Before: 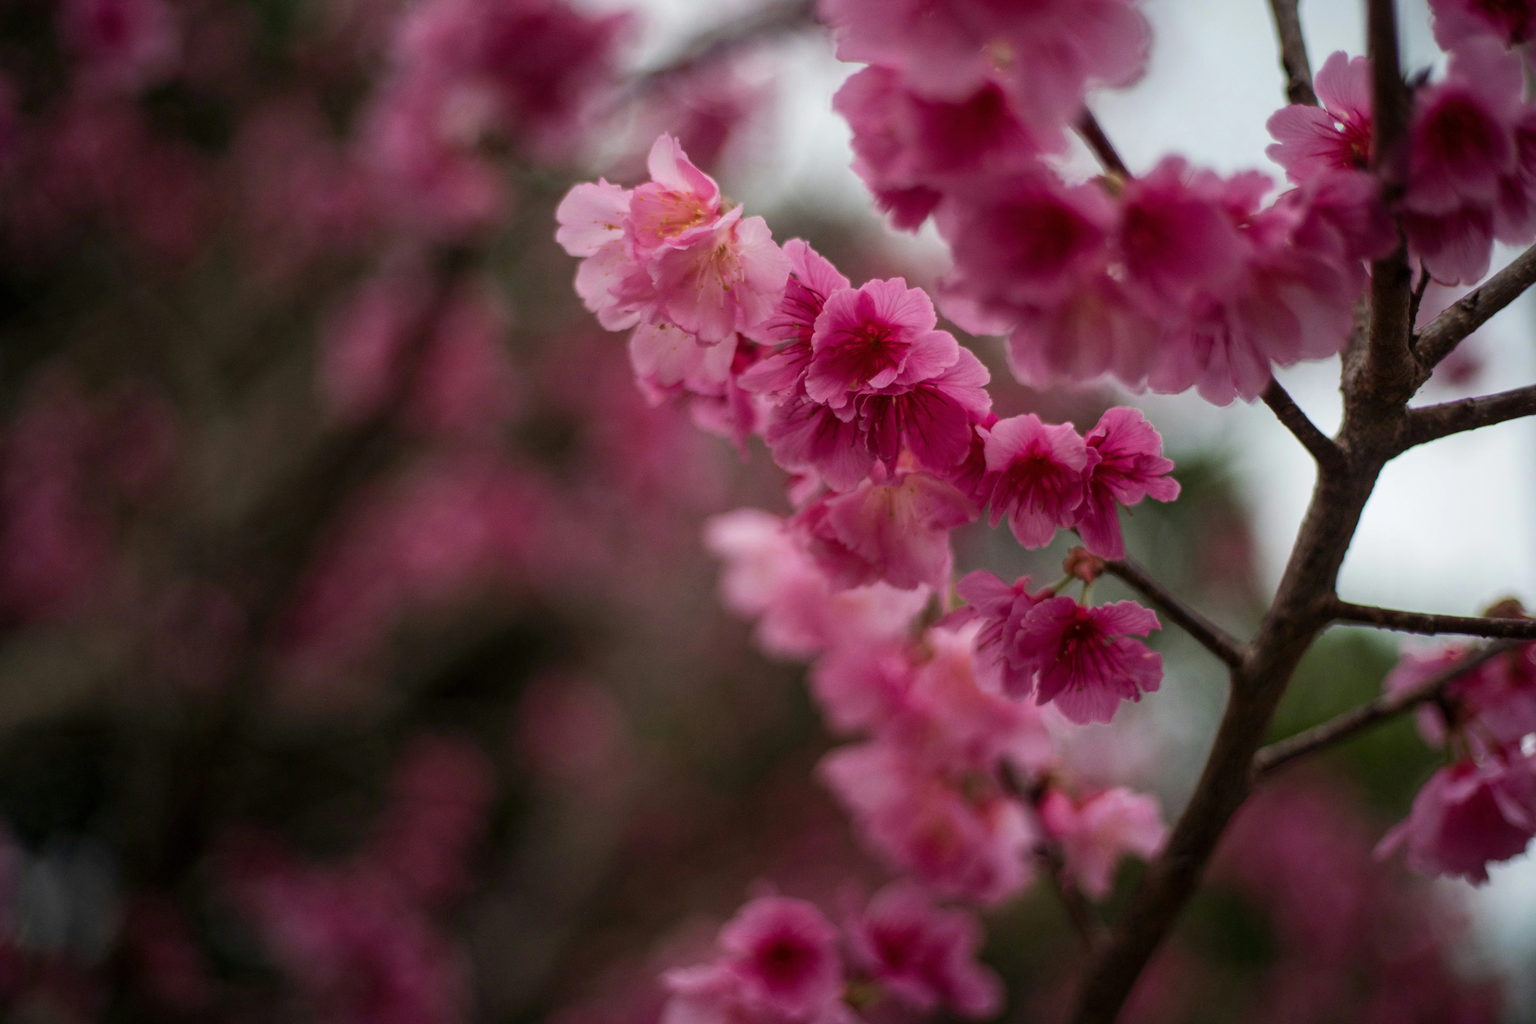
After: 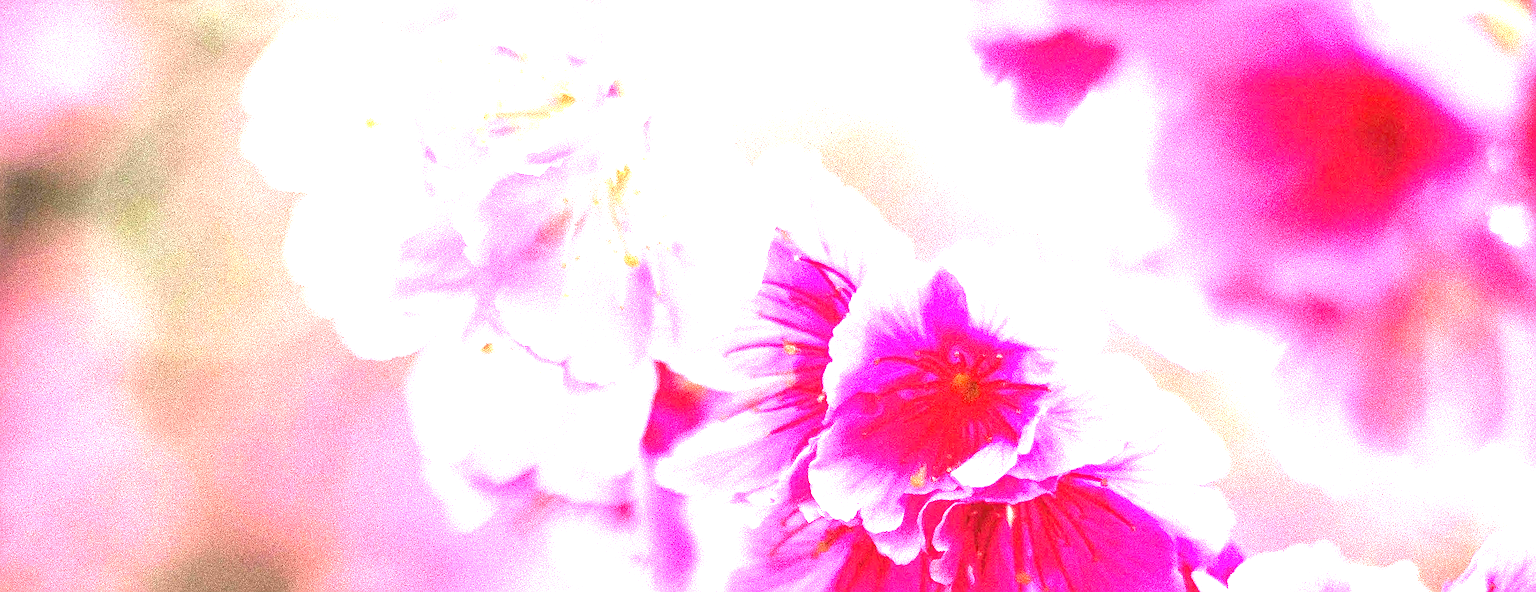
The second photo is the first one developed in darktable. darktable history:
exposure: black level correction 0, exposure 3.969 EV, compensate highlight preservation false
levels: mode automatic, levels [0.052, 0.496, 0.908]
crop: left 29.061%, top 16.846%, right 26.586%, bottom 57.493%
sharpen: on, module defaults
